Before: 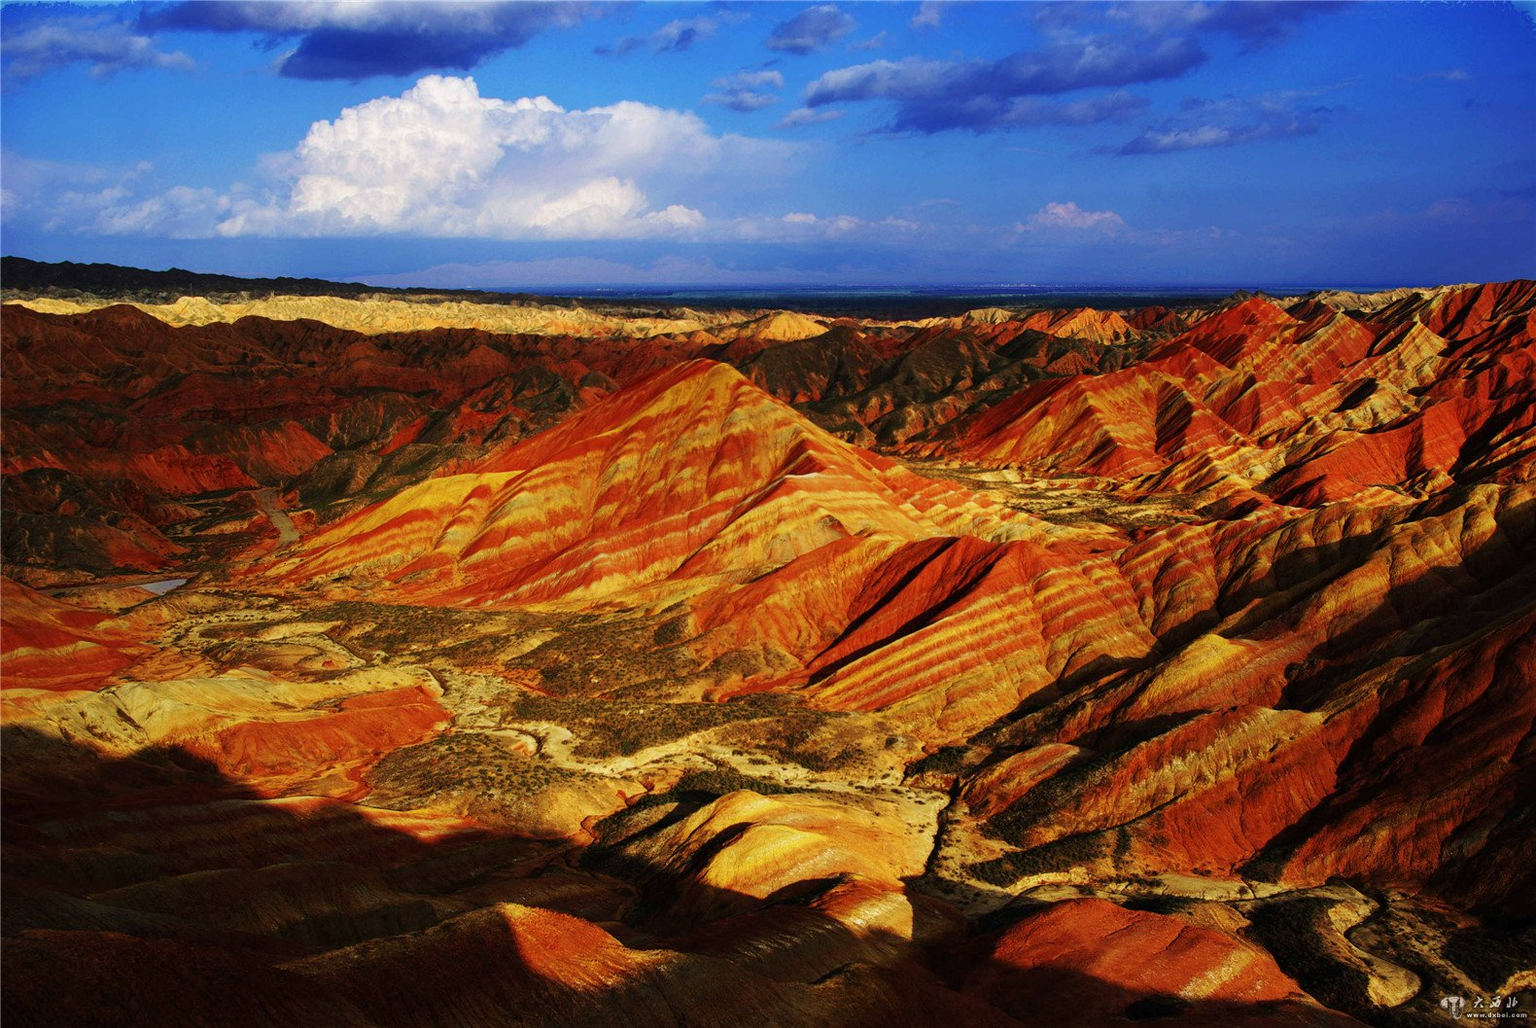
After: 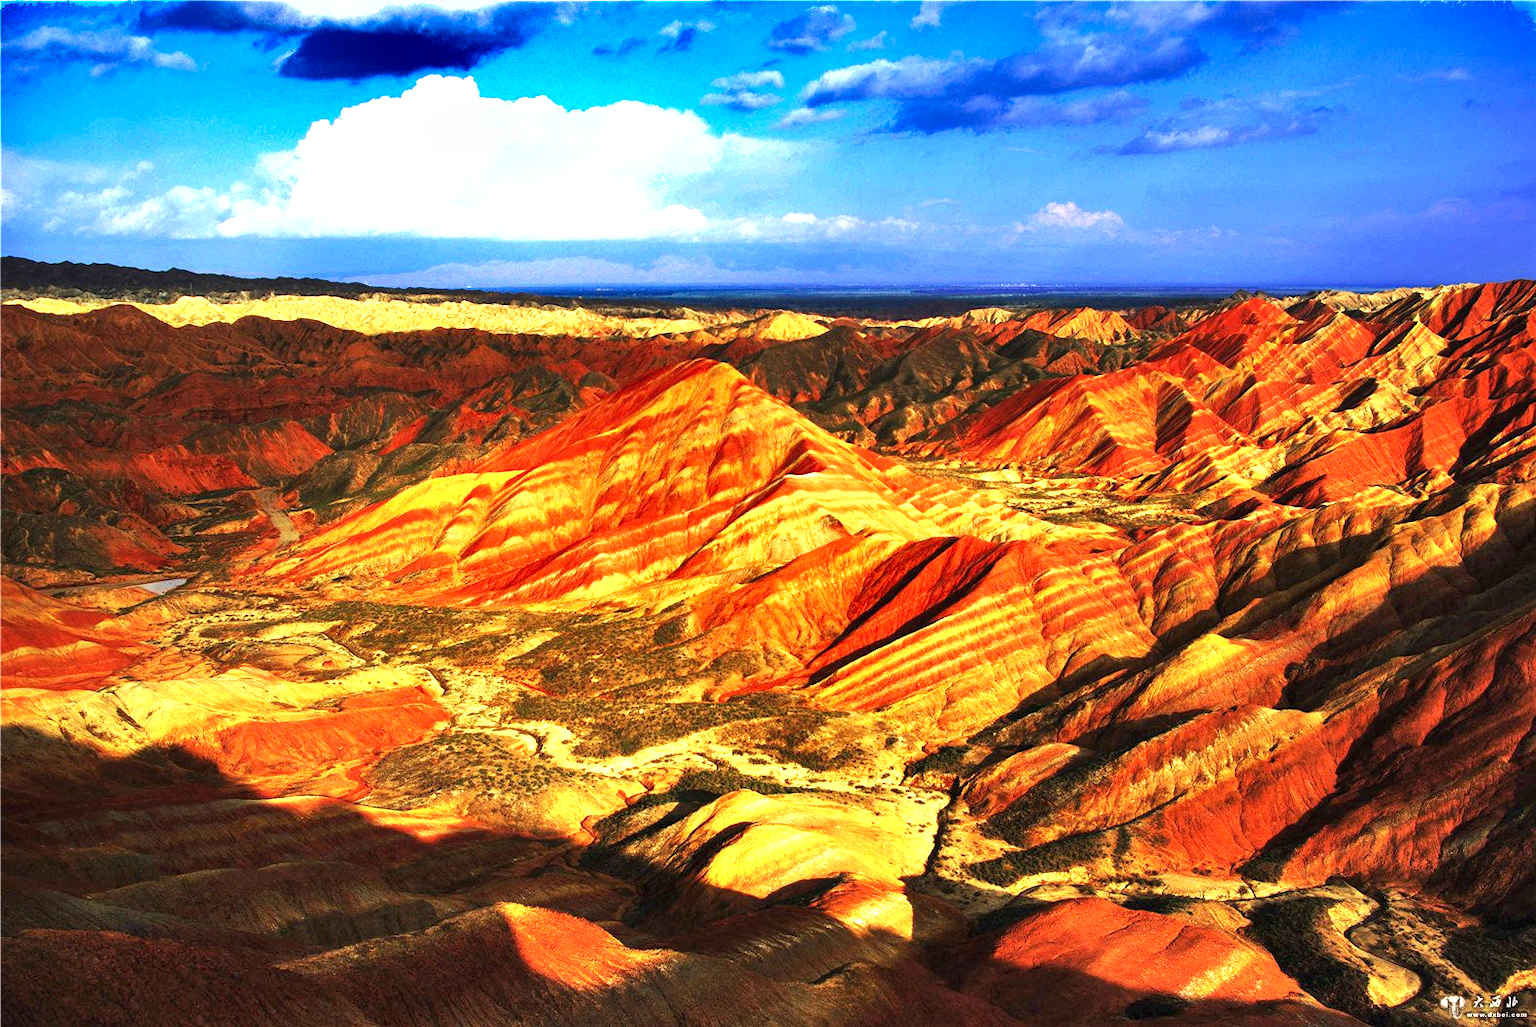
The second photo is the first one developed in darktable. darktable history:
shadows and highlights: shadows 52.61, soften with gaussian
exposure: black level correction 0, exposure 1.458 EV, compensate exposure bias true, compensate highlight preservation false
